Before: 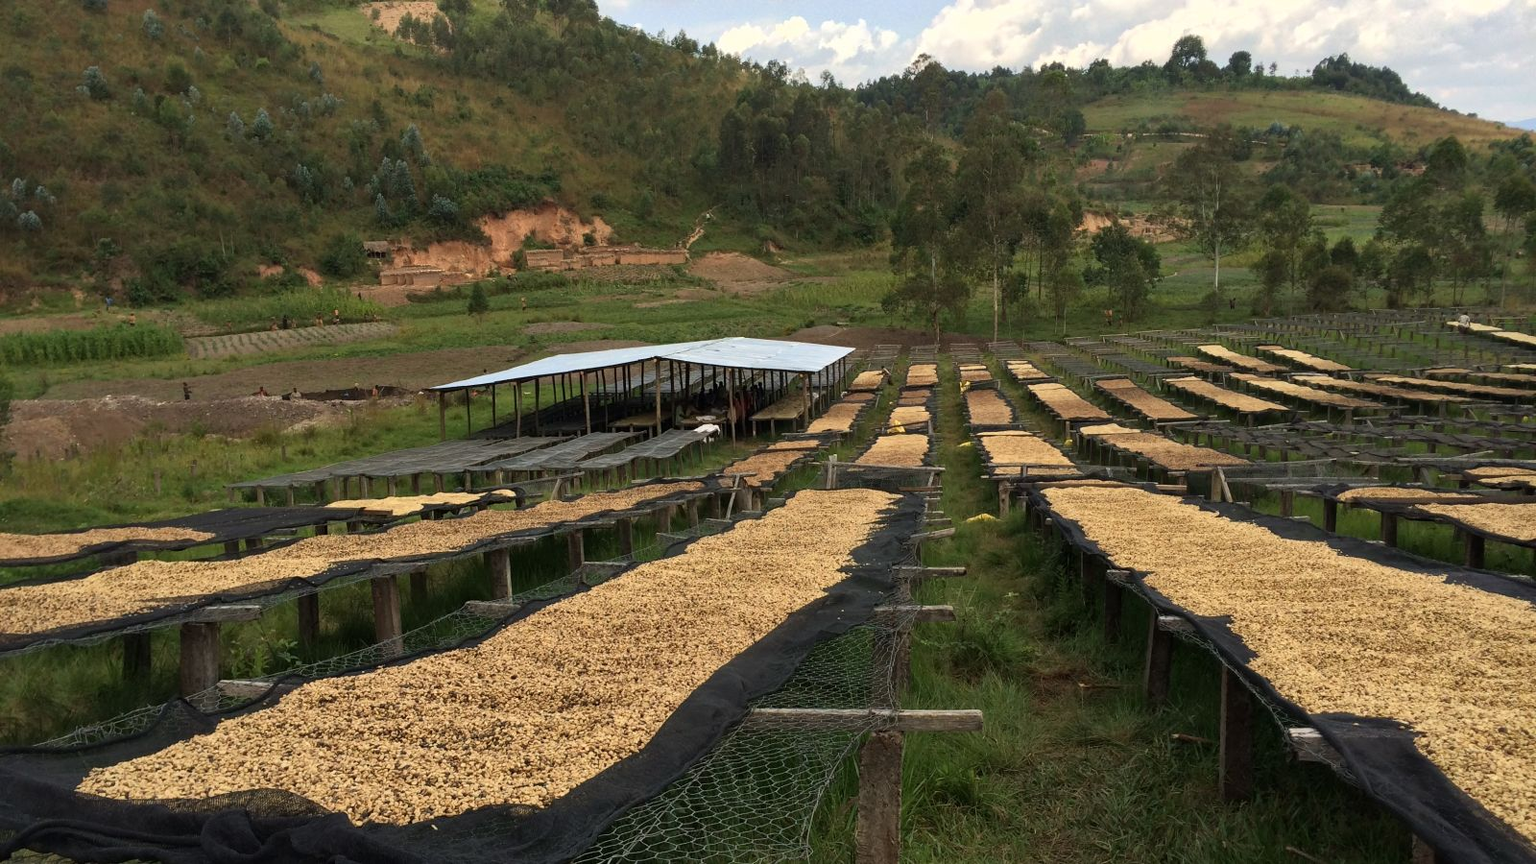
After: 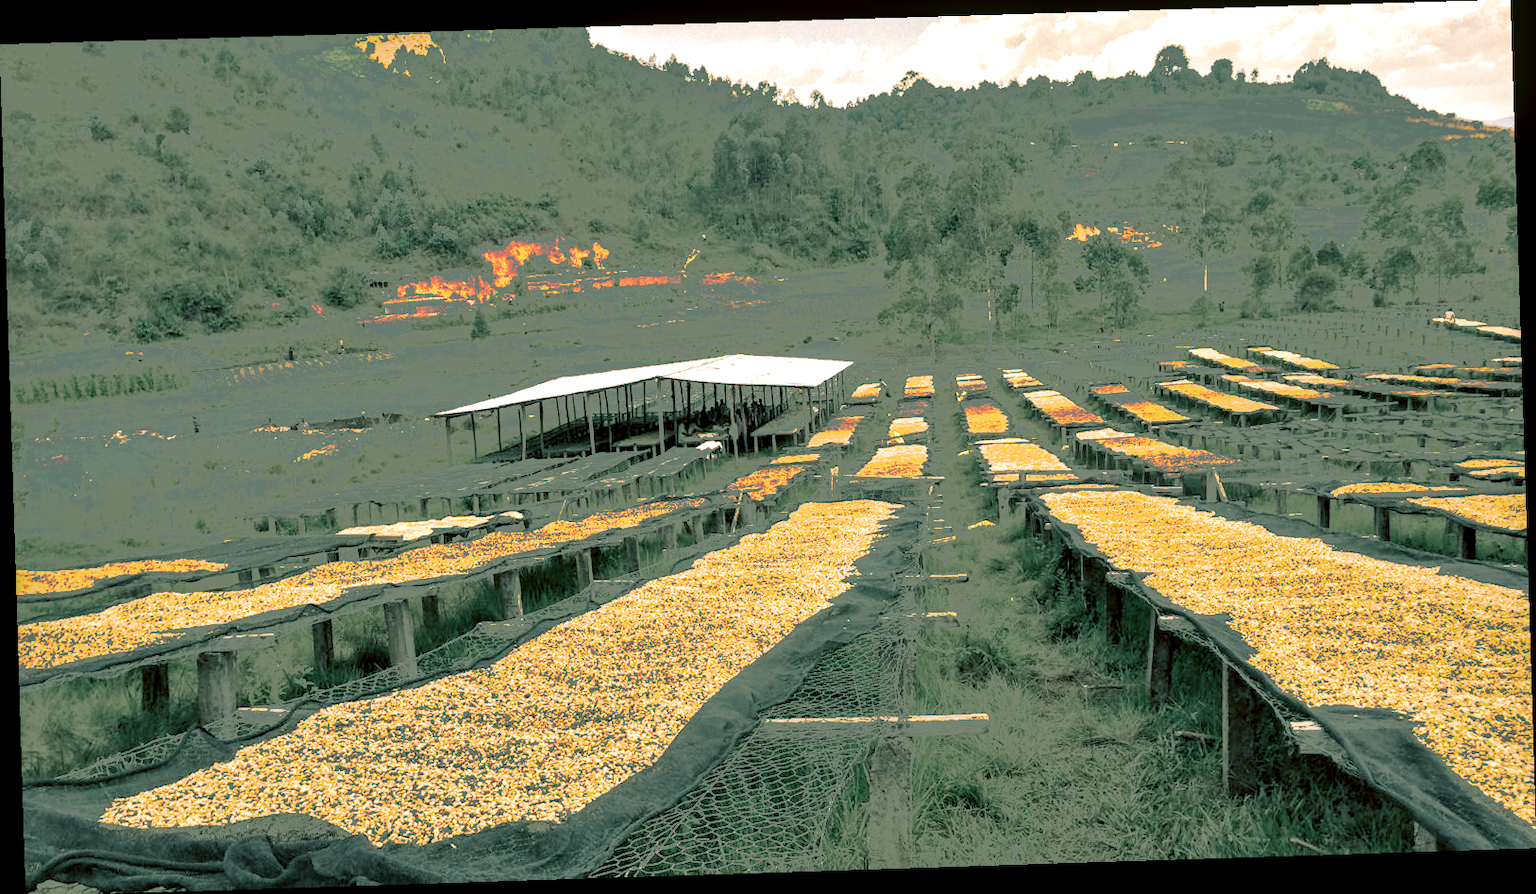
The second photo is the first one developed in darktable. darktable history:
rotate and perspective: rotation -1.77°, lens shift (horizontal) 0.004, automatic cropping off
tone curve: curves: ch0 [(0, 0) (0.003, 0.011) (0.011, 0.043) (0.025, 0.133) (0.044, 0.226) (0.069, 0.303) (0.1, 0.371) (0.136, 0.429) (0.177, 0.482) (0.224, 0.516) (0.277, 0.539) (0.335, 0.535) (0.399, 0.517) (0.468, 0.498) (0.543, 0.523) (0.623, 0.655) (0.709, 0.83) (0.801, 0.827) (0.898, 0.89) (1, 1)], preserve colors none
split-toning: shadows › hue 186.43°, highlights › hue 49.29°, compress 30.29%
tone equalizer: -8 EV -0.75 EV, -7 EV -0.7 EV, -6 EV -0.6 EV, -5 EV -0.4 EV, -3 EV 0.4 EV, -2 EV 0.6 EV, -1 EV 0.7 EV, +0 EV 0.75 EV, edges refinement/feathering 500, mask exposure compensation -1.57 EV, preserve details no
color correction: highlights a* 8.98, highlights b* 15.09, shadows a* -0.49, shadows b* 26.52
local contrast: on, module defaults
